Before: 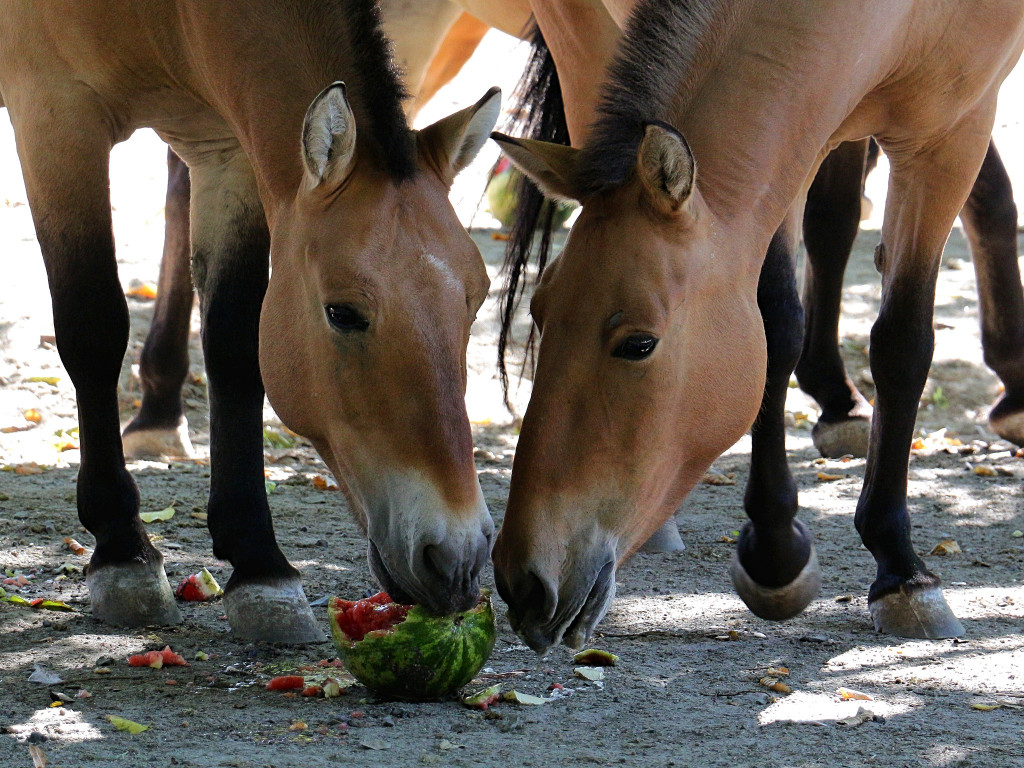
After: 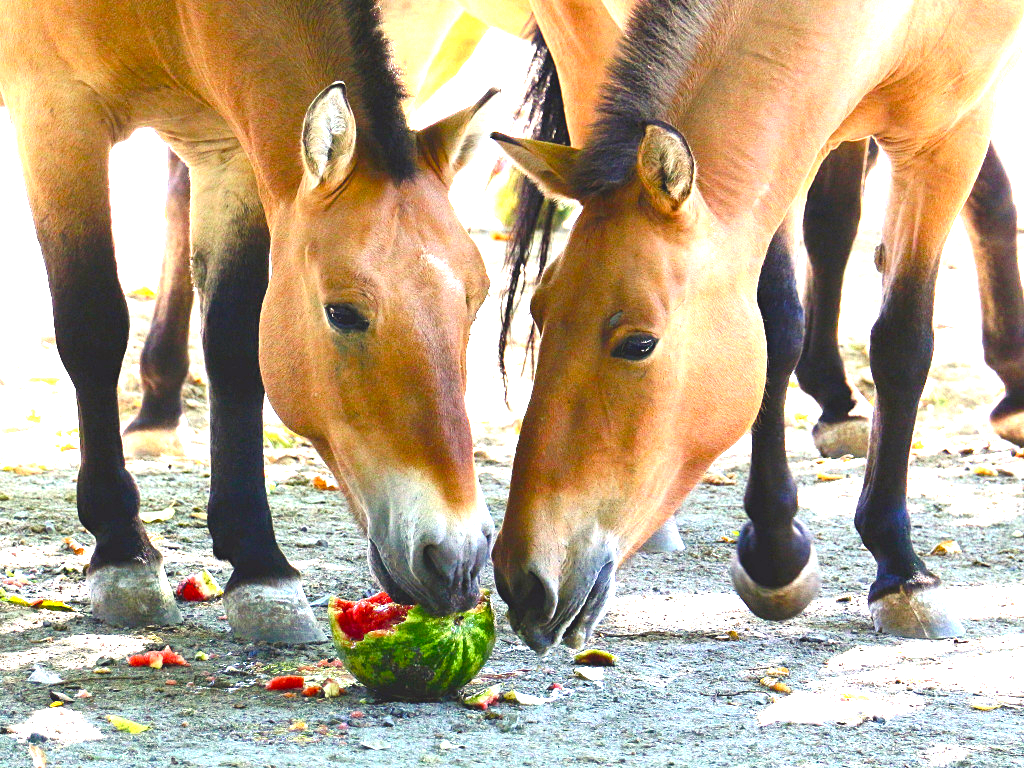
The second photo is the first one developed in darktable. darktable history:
color balance rgb: shadows lift › chroma 3%, shadows lift › hue 280.8°, power › hue 330°, highlights gain › chroma 3%, highlights gain › hue 75.6°, global offset › luminance 1.5%, perceptual saturation grading › global saturation 20%, perceptual saturation grading › highlights -25%, perceptual saturation grading › shadows 50%, global vibrance 30%
exposure: exposure 2.25 EV, compensate highlight preservation false
